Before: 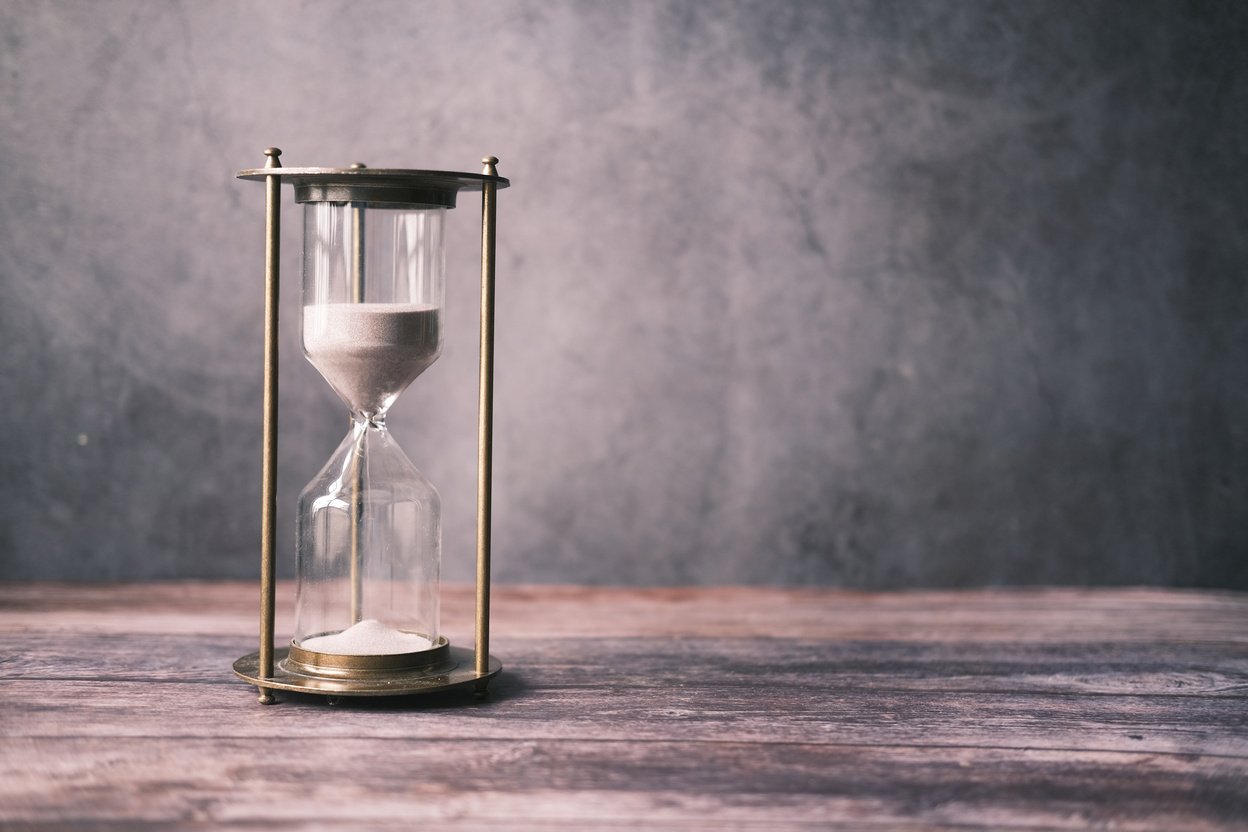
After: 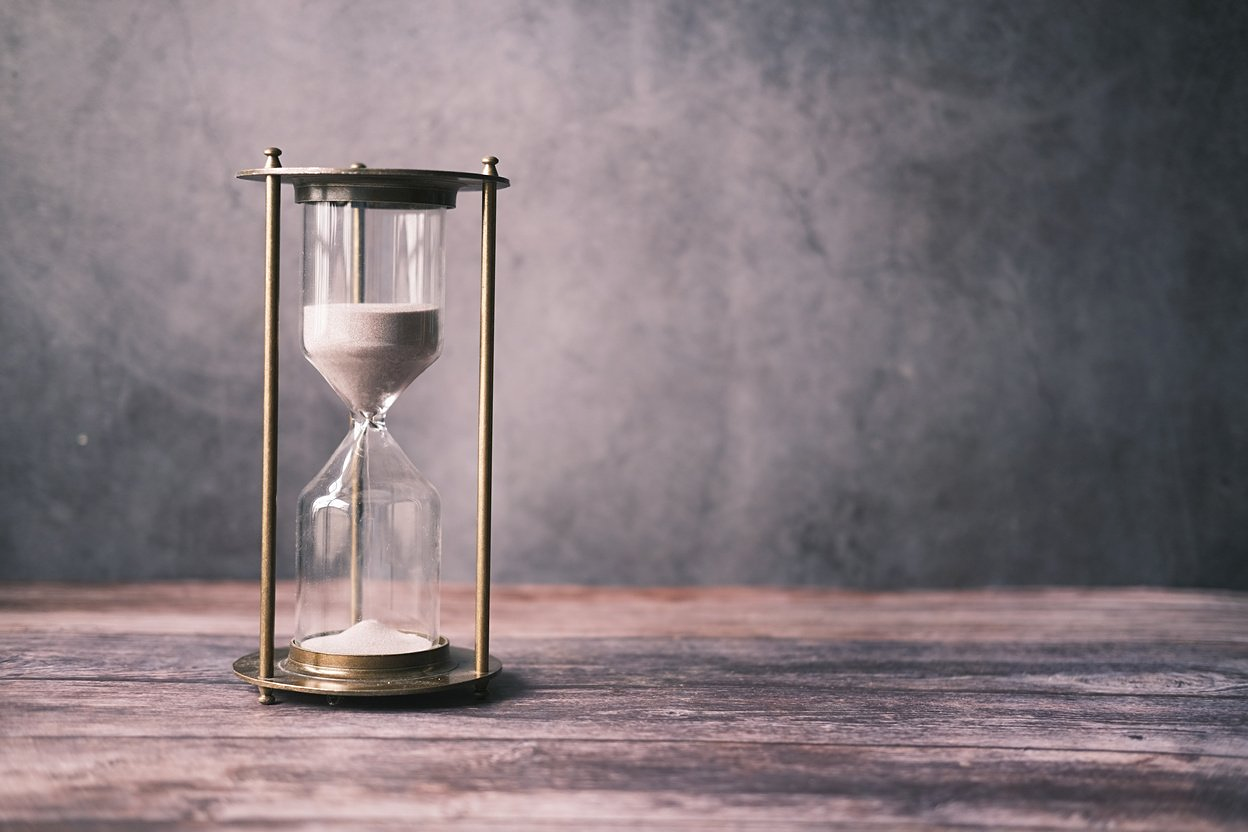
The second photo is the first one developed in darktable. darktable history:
contrast brightness saturation: contrast -0.02, brightness -0.01, saturation 0.03
sharpen: amount 0.2
